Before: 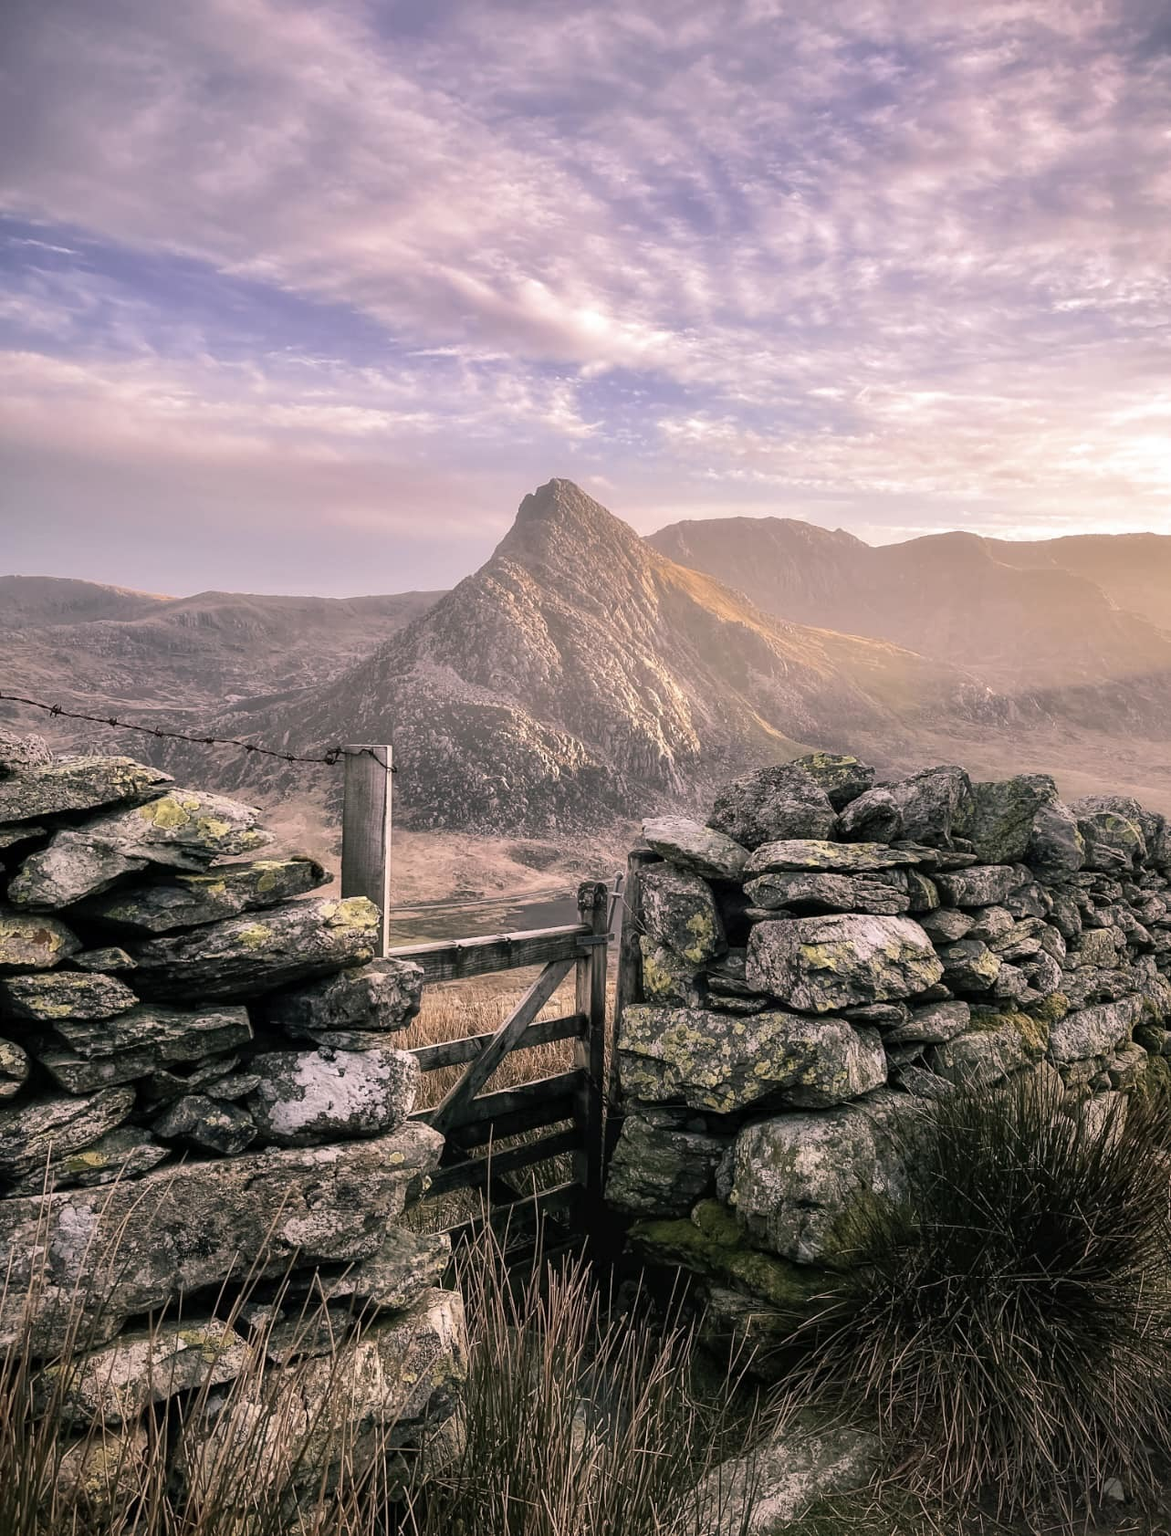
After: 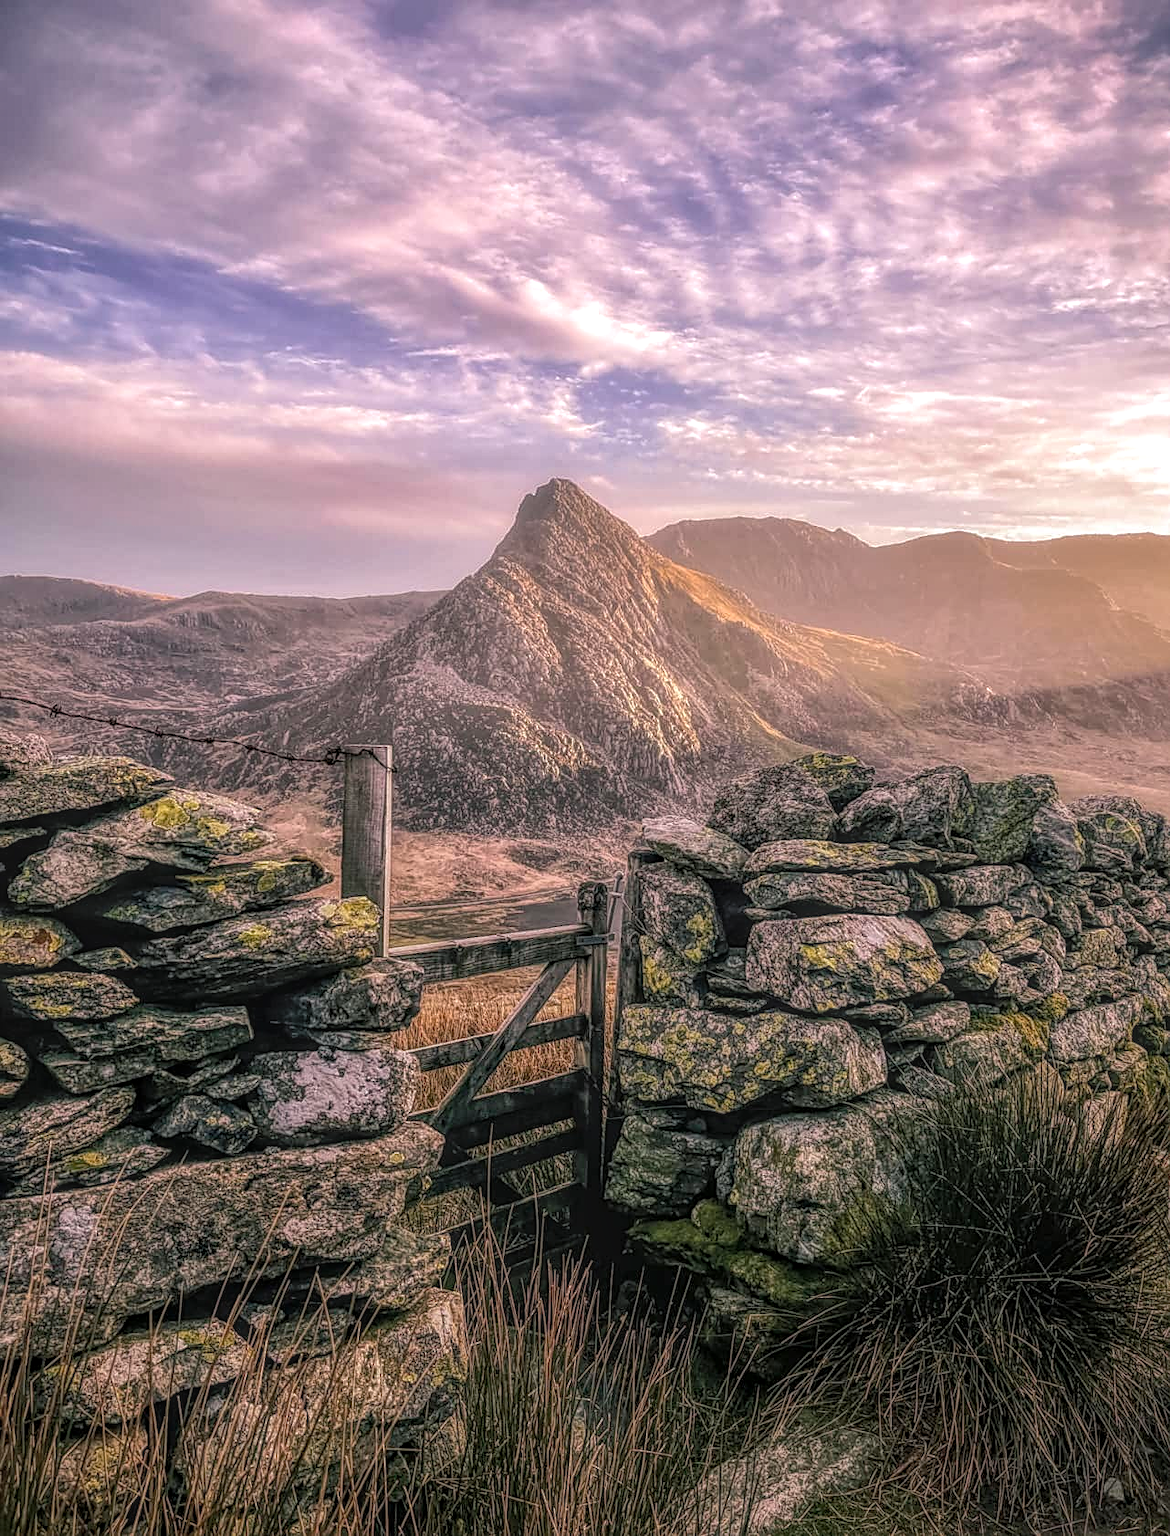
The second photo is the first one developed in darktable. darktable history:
sharpen: amount 0.476
color balance rgb: shadows lift › chroma 1.044%, shadows lift › hue 243.56°, perceptual saturation grading › global saturation 10.188%, global vibrance 20%
local contrast: highlights 1%, shadows 5%, detail 200%, midtone range 0.244
